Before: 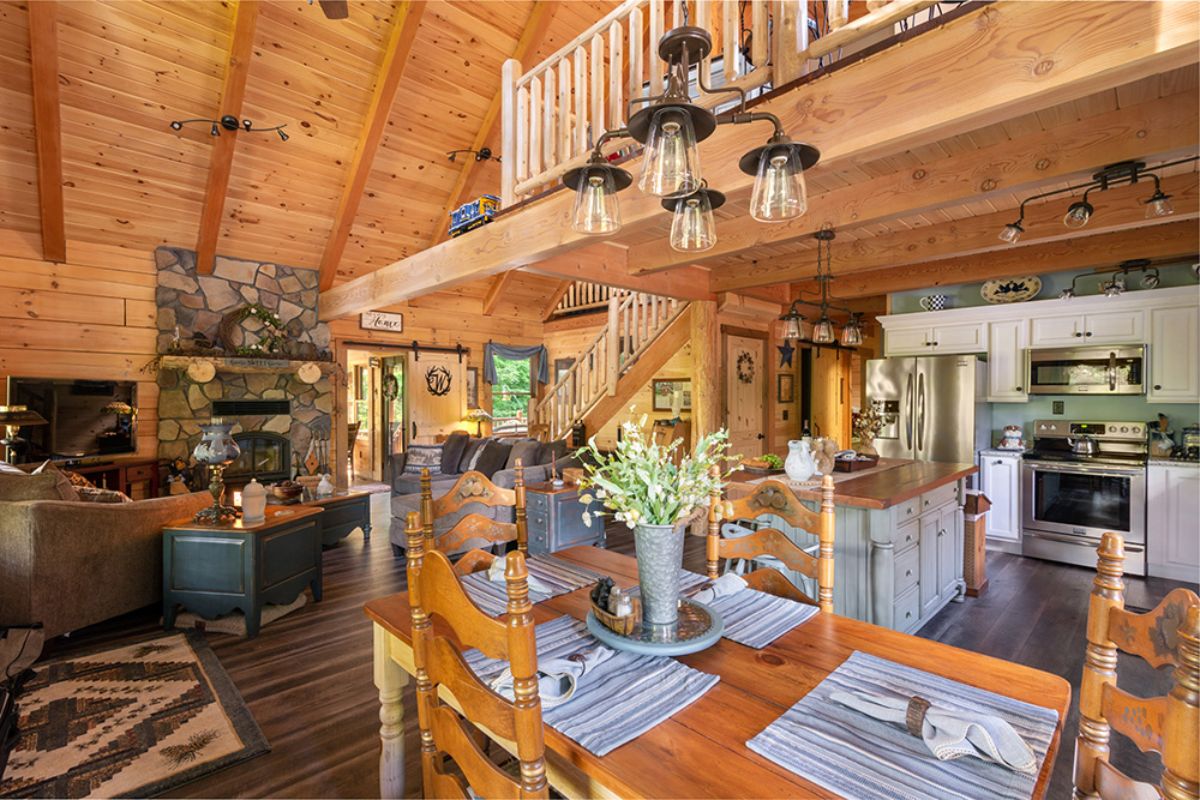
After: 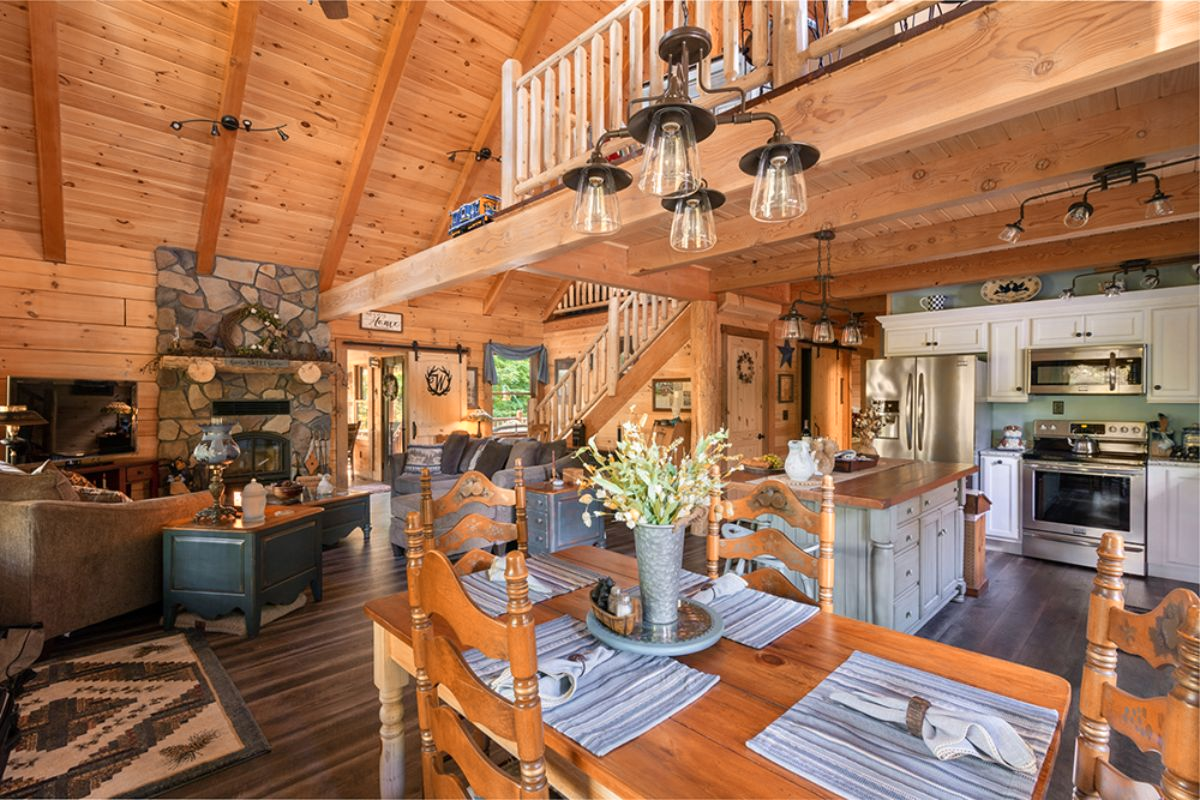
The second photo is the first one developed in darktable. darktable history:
color zones: curves: ch2 [(0, 0.5) (0.143, 0.5) (0.286, 0.416) (0.429, 0.5) (0.571, 0.5) (0.714, 0.5) (0.857, 0.5) (1, 0.5)], mix 39.22%
